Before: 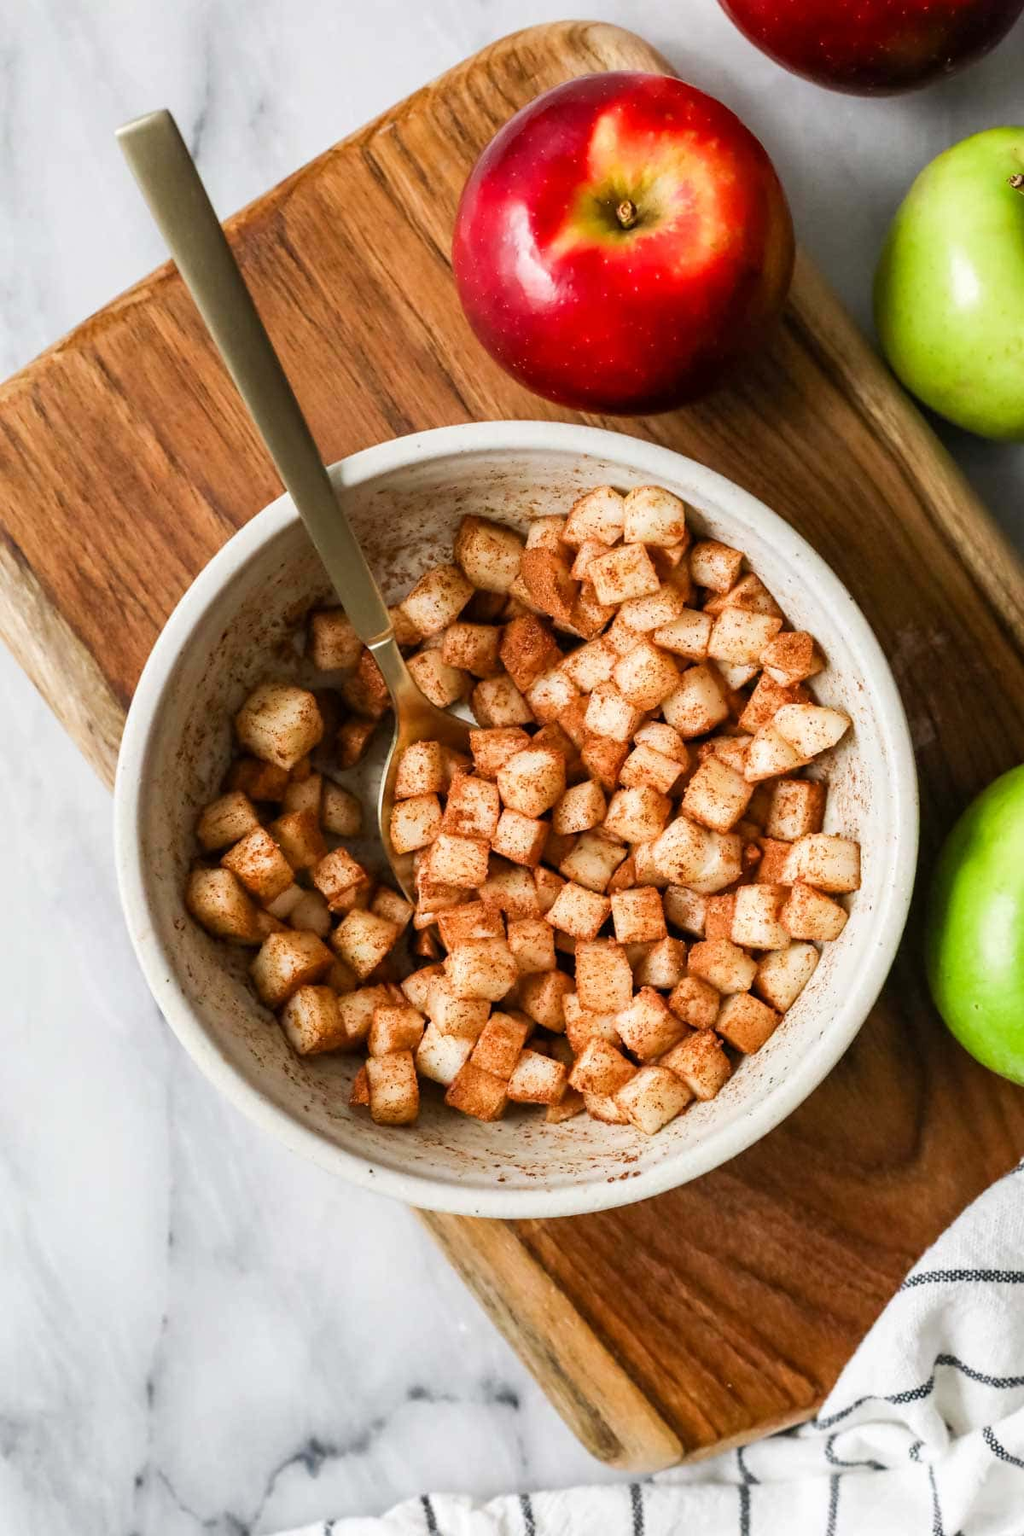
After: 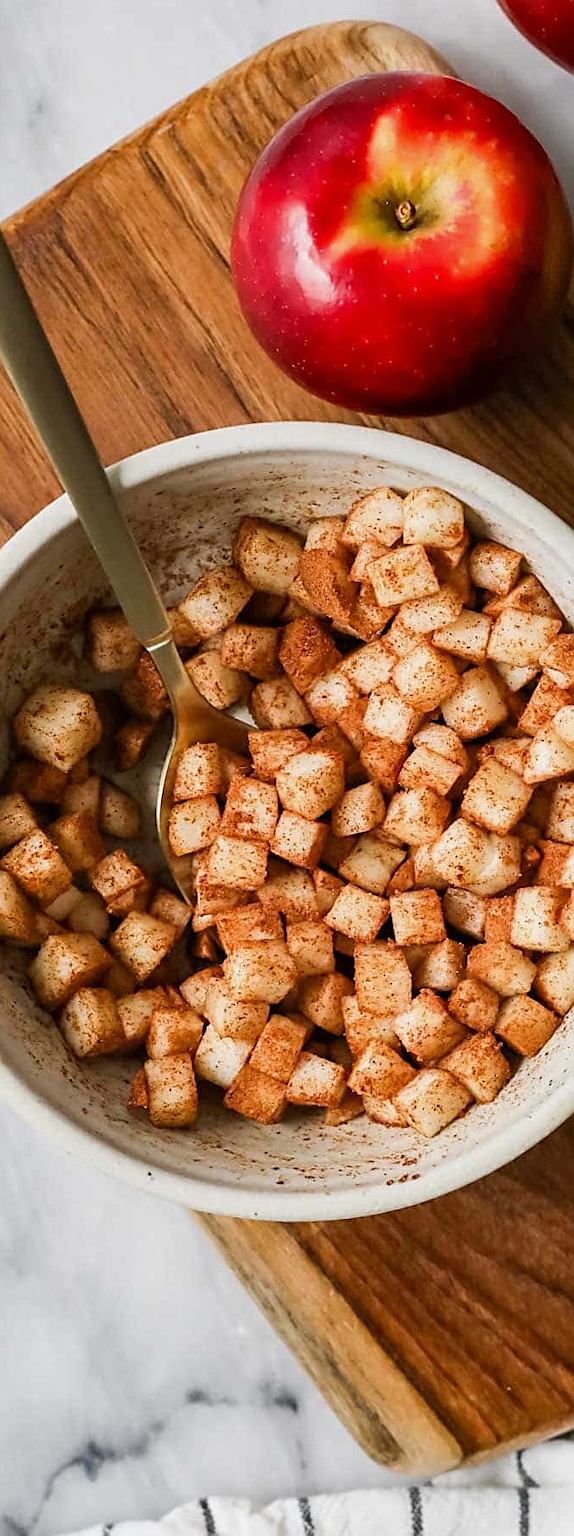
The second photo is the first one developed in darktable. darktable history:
sharpen: amount 0.575
exposure: exposure -0.157 EV, compensate highlight preservation false
crop: left 21.674%, right 22.086%
